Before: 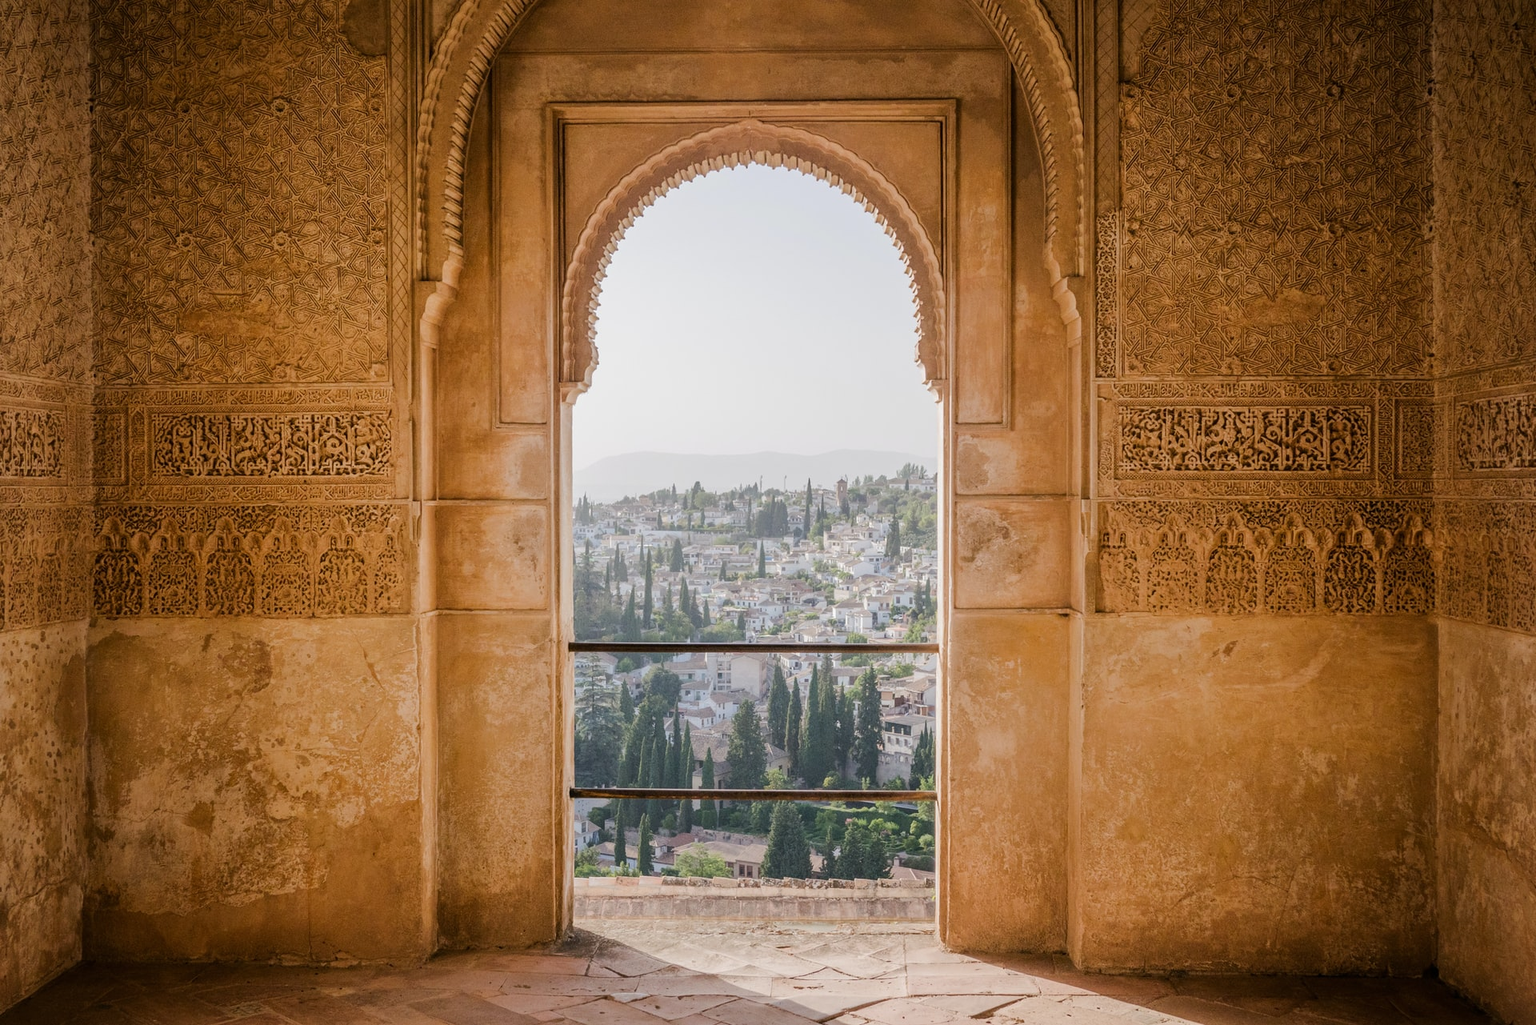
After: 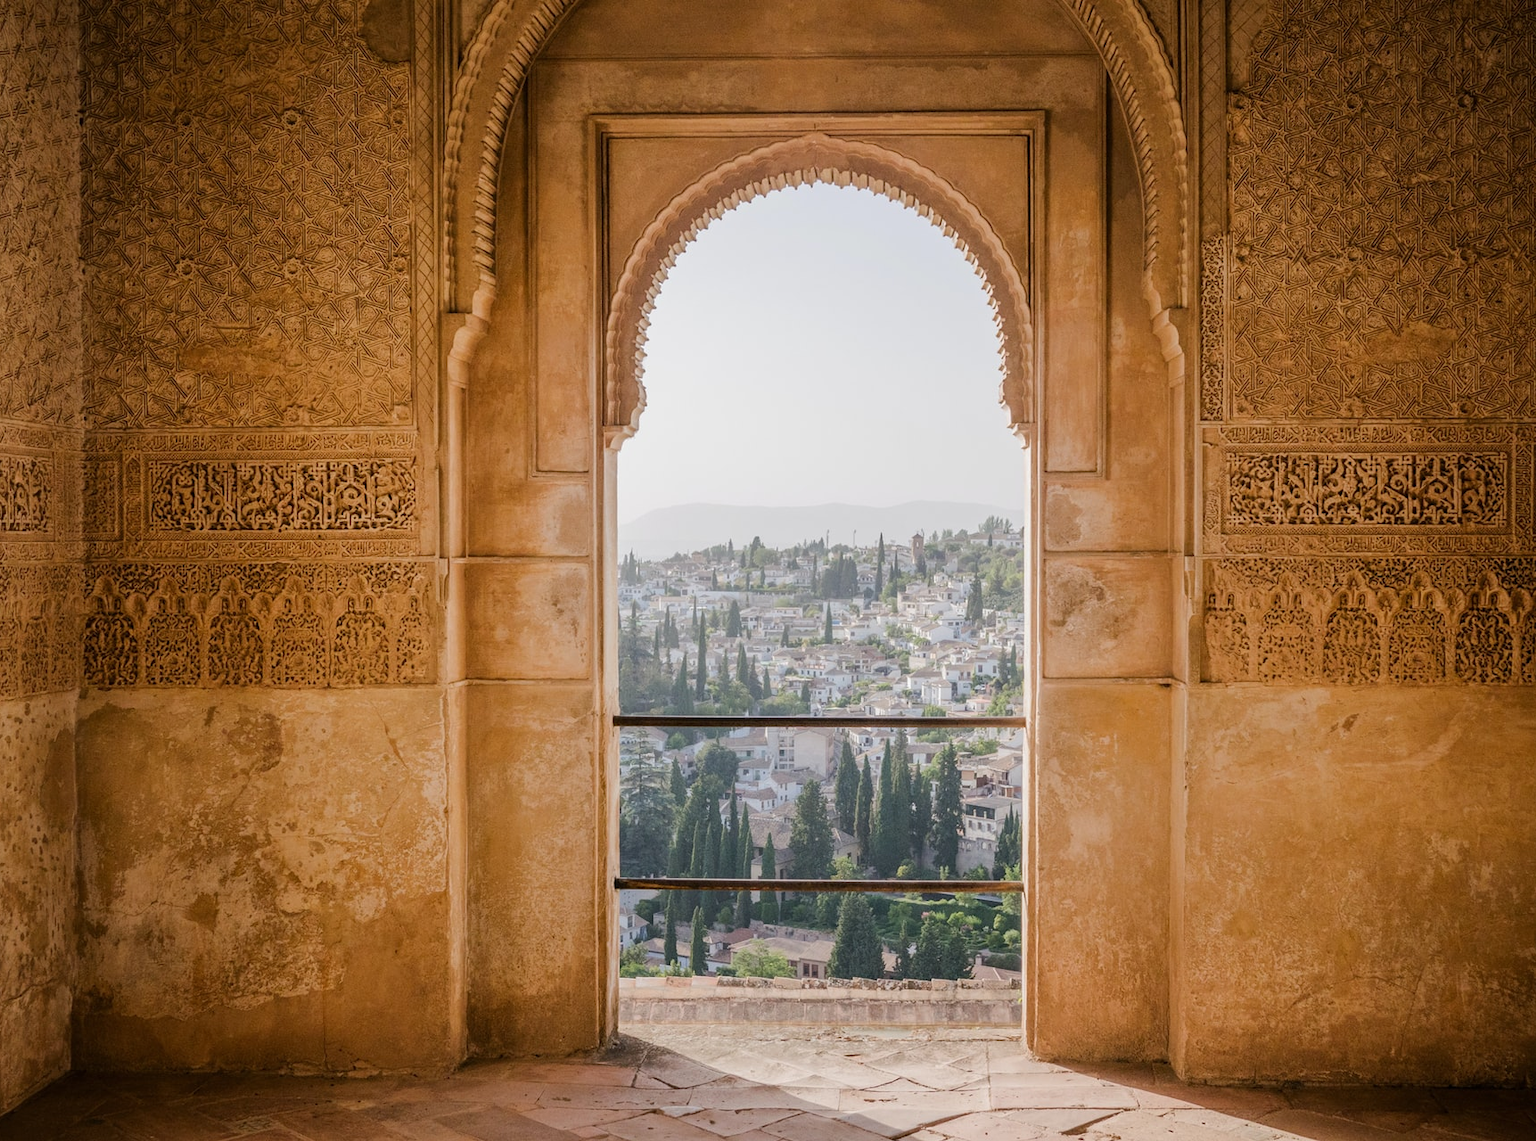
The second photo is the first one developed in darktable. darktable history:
crop and rotate: left 1.206%, right 9.004%
